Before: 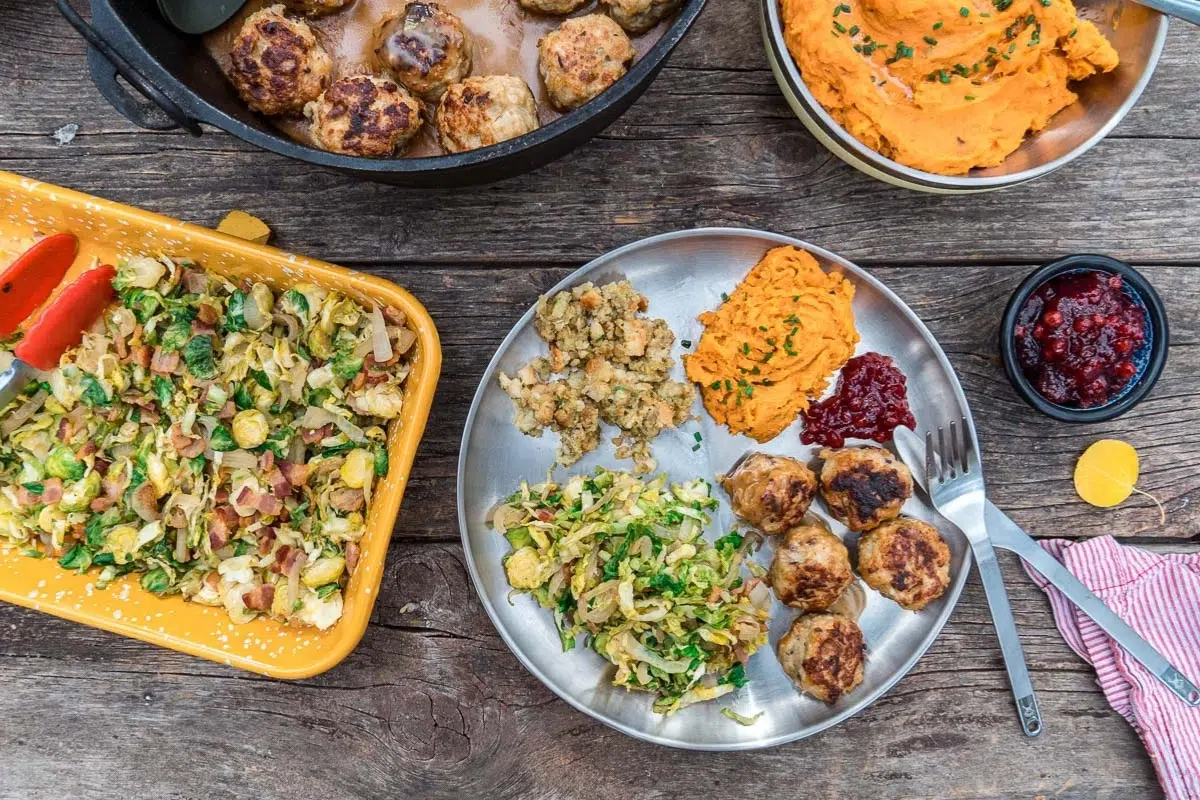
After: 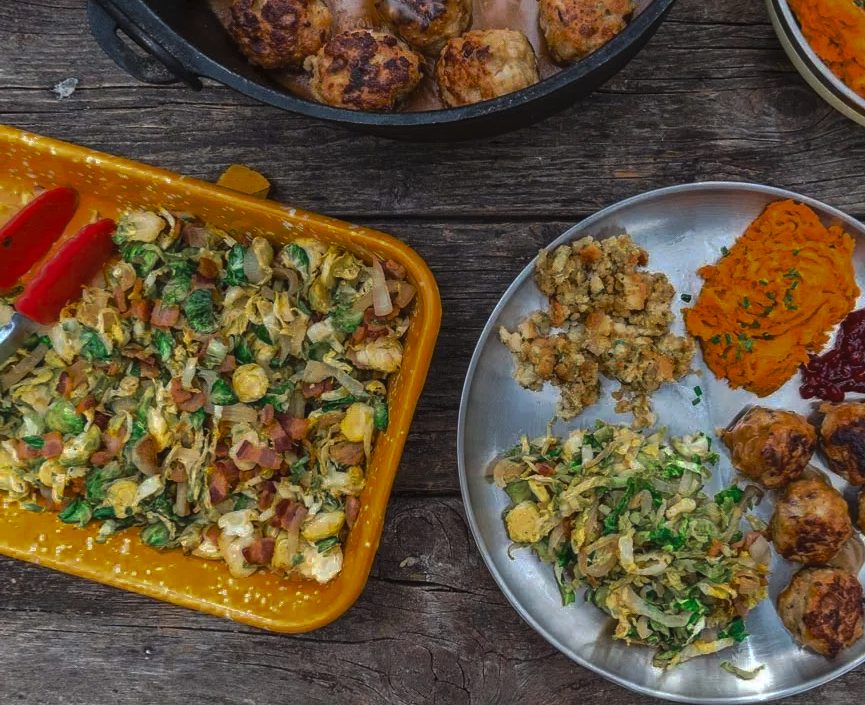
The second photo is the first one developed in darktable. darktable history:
tone curve: curves: ch0 [(0, 0) (0.003, 0.029) (0.011, 0.034) (0.025, 0.044) (0.044, 0.057) (0.069, 0.07) (0.1, 0.084) (0.136, 0.104) (0.177, 0.127) (0.224, 0.156) (0.277, 0.192) (0.335, 0.236) (0.399, 0.284) (0.468, 0.339) (0.543, 0.393) (0.623, 0.454) (0.709, 0.541) (0.801, 0.65) (0.898, 0.766) (1, 1)], preserve colors none
crop: top 5.786%, right 27.838%, bottom 5.499%
color zones: curves: ch0 [(0.11, 0.396) (0.195, 0.36) (0.25, 0.5) (0.303, 0.412) (0.357, 0.544) (0.75, 0.5) (0.967, 0.328)]; ch1 [(0, 0.468) (0.112, 0.512) (0.202, 0.6) (0.25, 0.5) (0.307, 0.352) (0.357, 0.544) (0.75, 0.5) (0.963, 0.524)]
